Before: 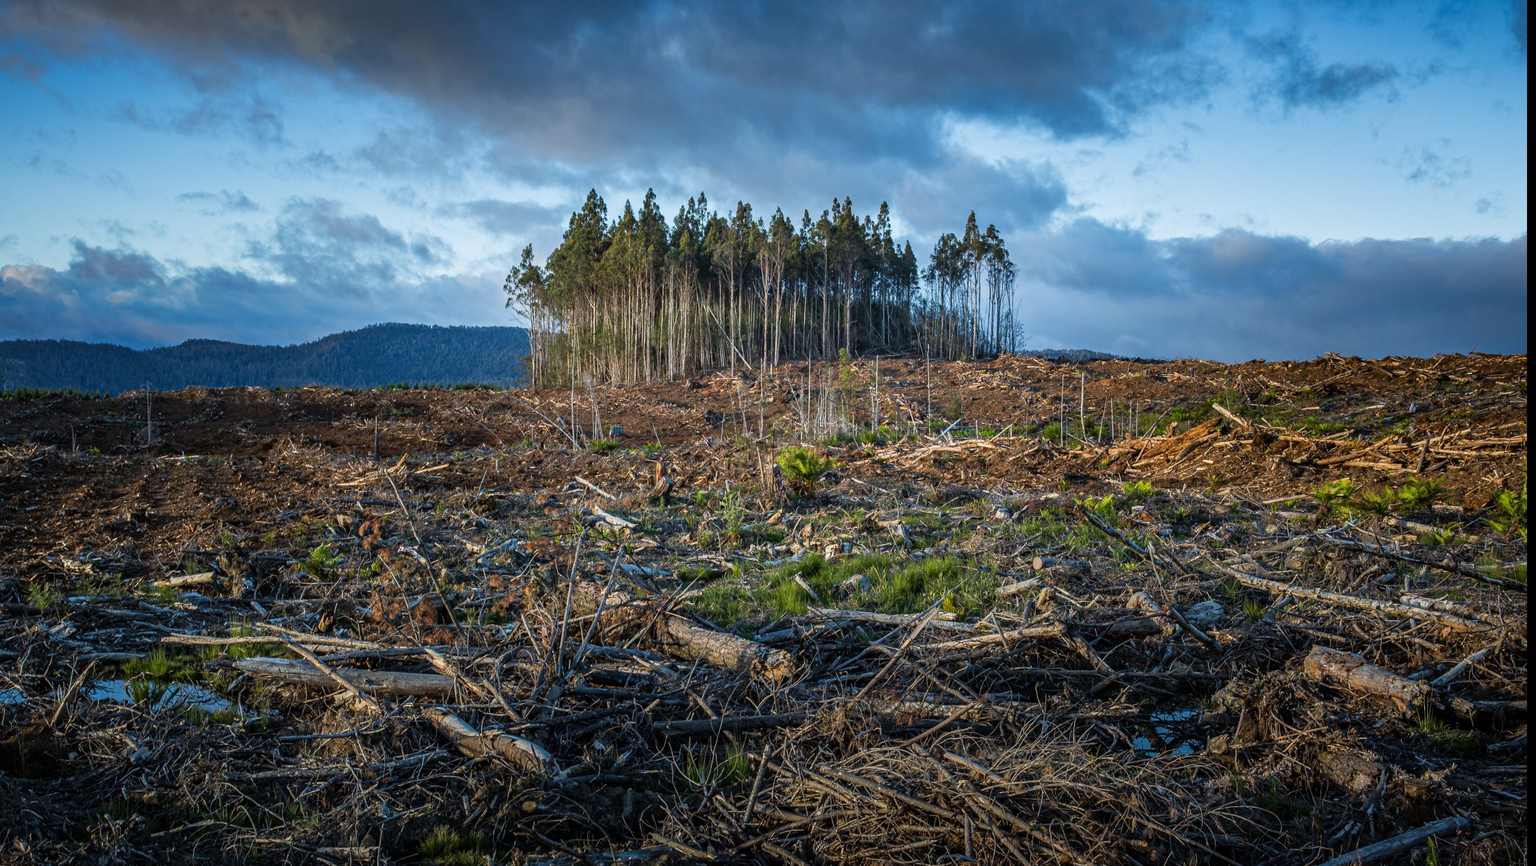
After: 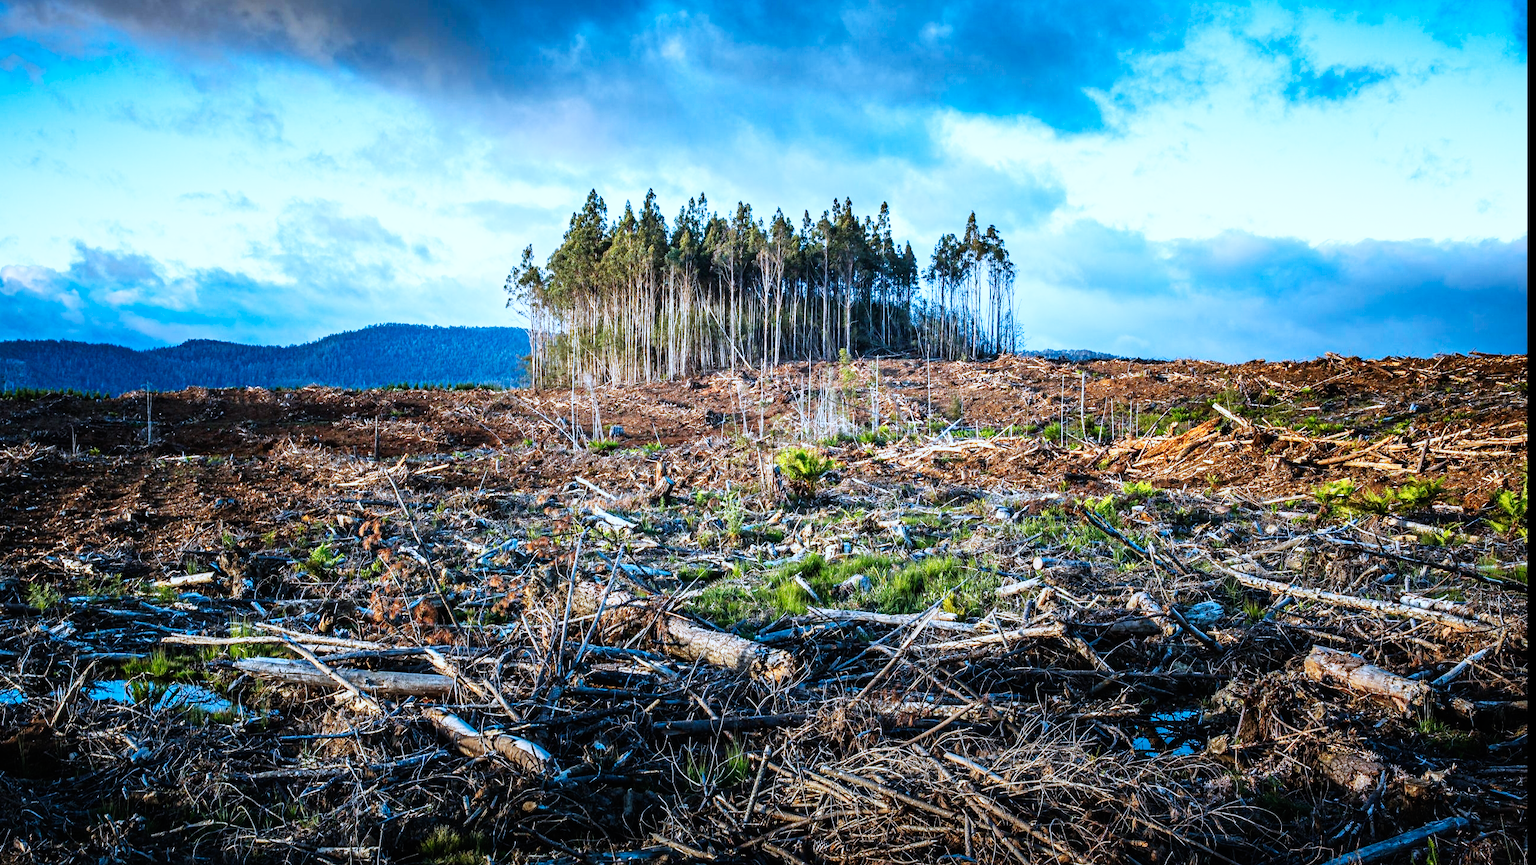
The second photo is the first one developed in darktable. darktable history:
base curve: curves: ch0 [(0, 0) (0.007, 0.004) (0.027, 0.03) (0.046, 0.07) (0.207, 0.54) (0.442, 0.872) (0.673, 0.972) (1, 1)], preserve colors none
color correction: highlights a* -2.24, highlights b* -18.1
